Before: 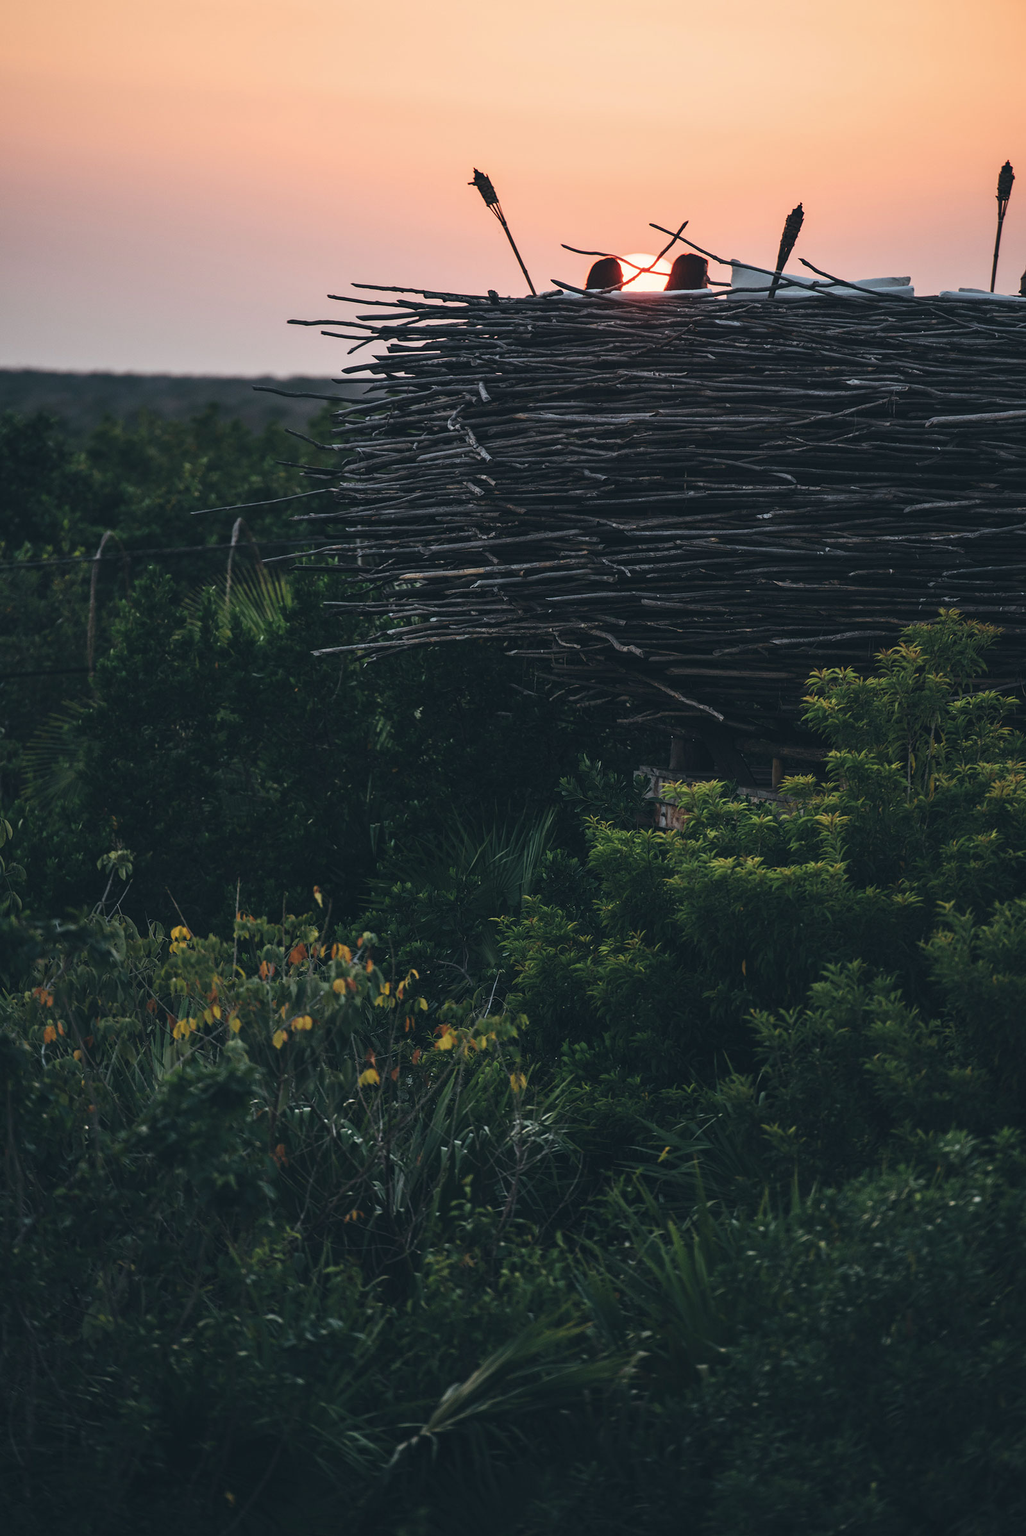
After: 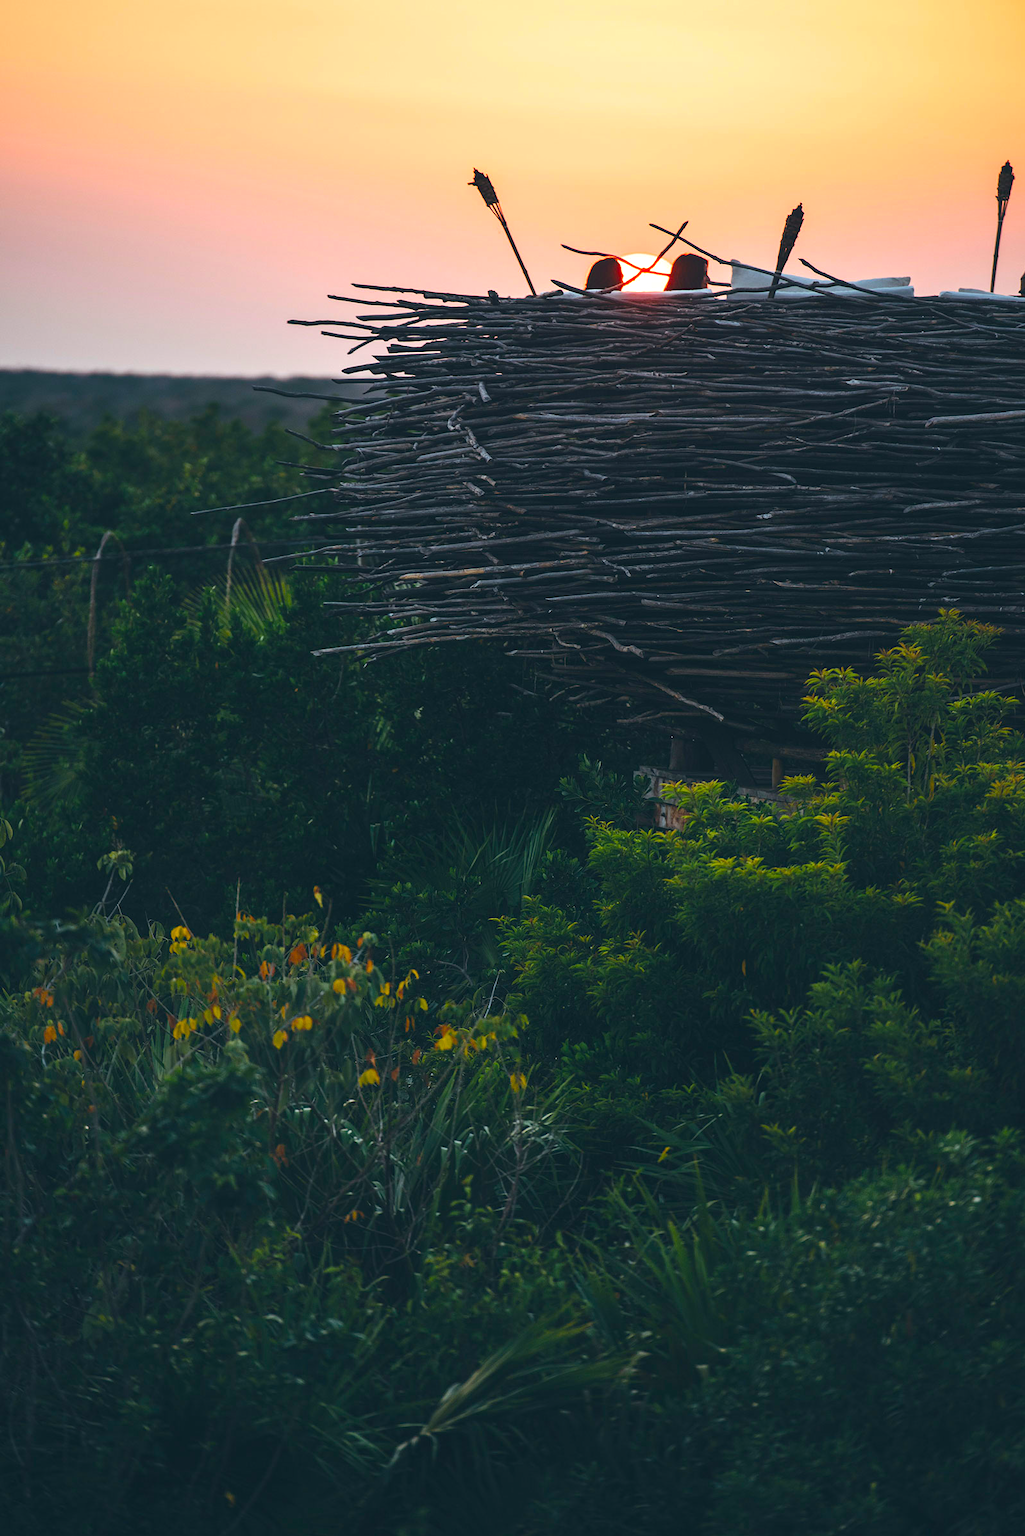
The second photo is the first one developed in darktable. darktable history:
contrast equalizer: octaves 7, y [[0.6 ×6], [0.55 ×6], [0 ×6], [0 ×6], [0 ×6]], mix -0.289
color balance rgb: power › hue 308.13°, linear chroma grading › global chroma 33.002%, perceptual saturation grading › global saturation 17.285%, perceptual brilliance grading › global brilliance 11.589%
